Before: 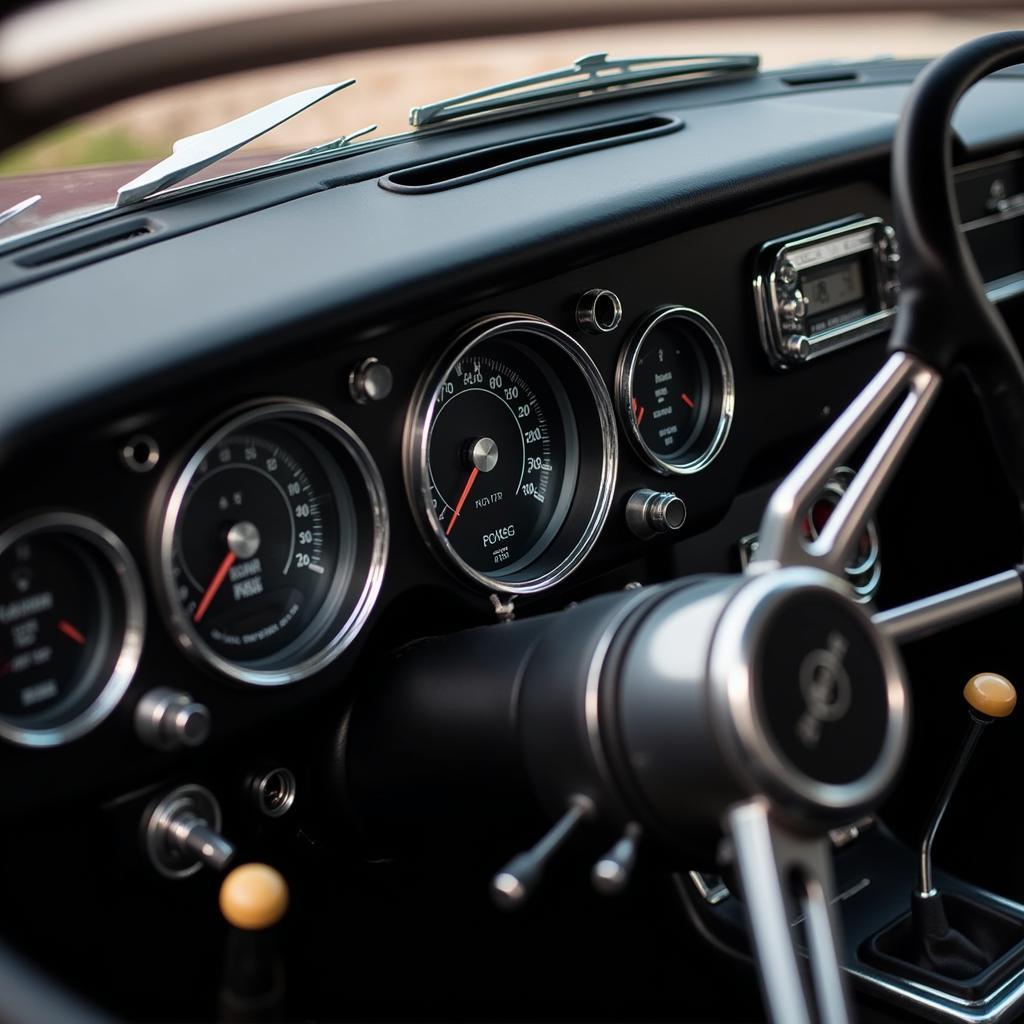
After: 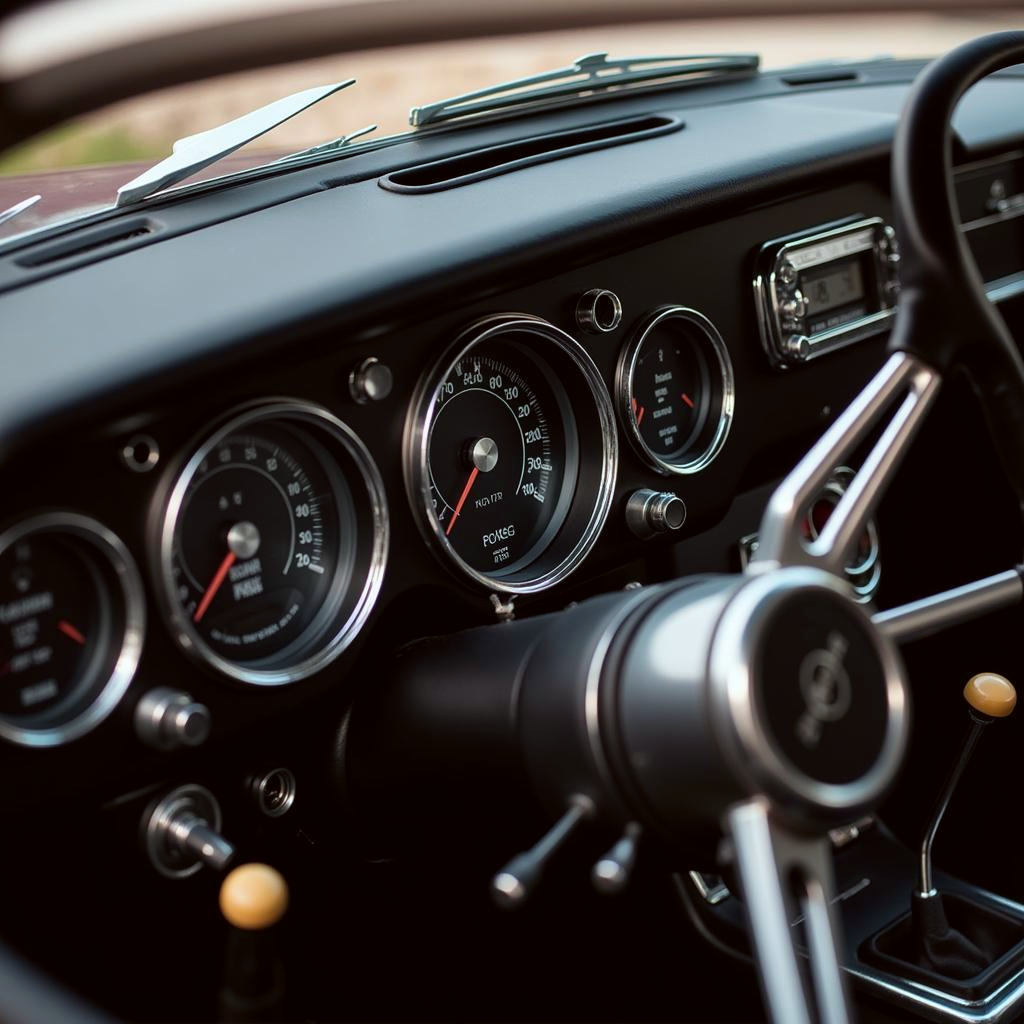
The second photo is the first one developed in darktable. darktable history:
color correction: highlights a* -2.92, highlights b* -1.92, shadows a* 2.45, shadows b* 2.84
